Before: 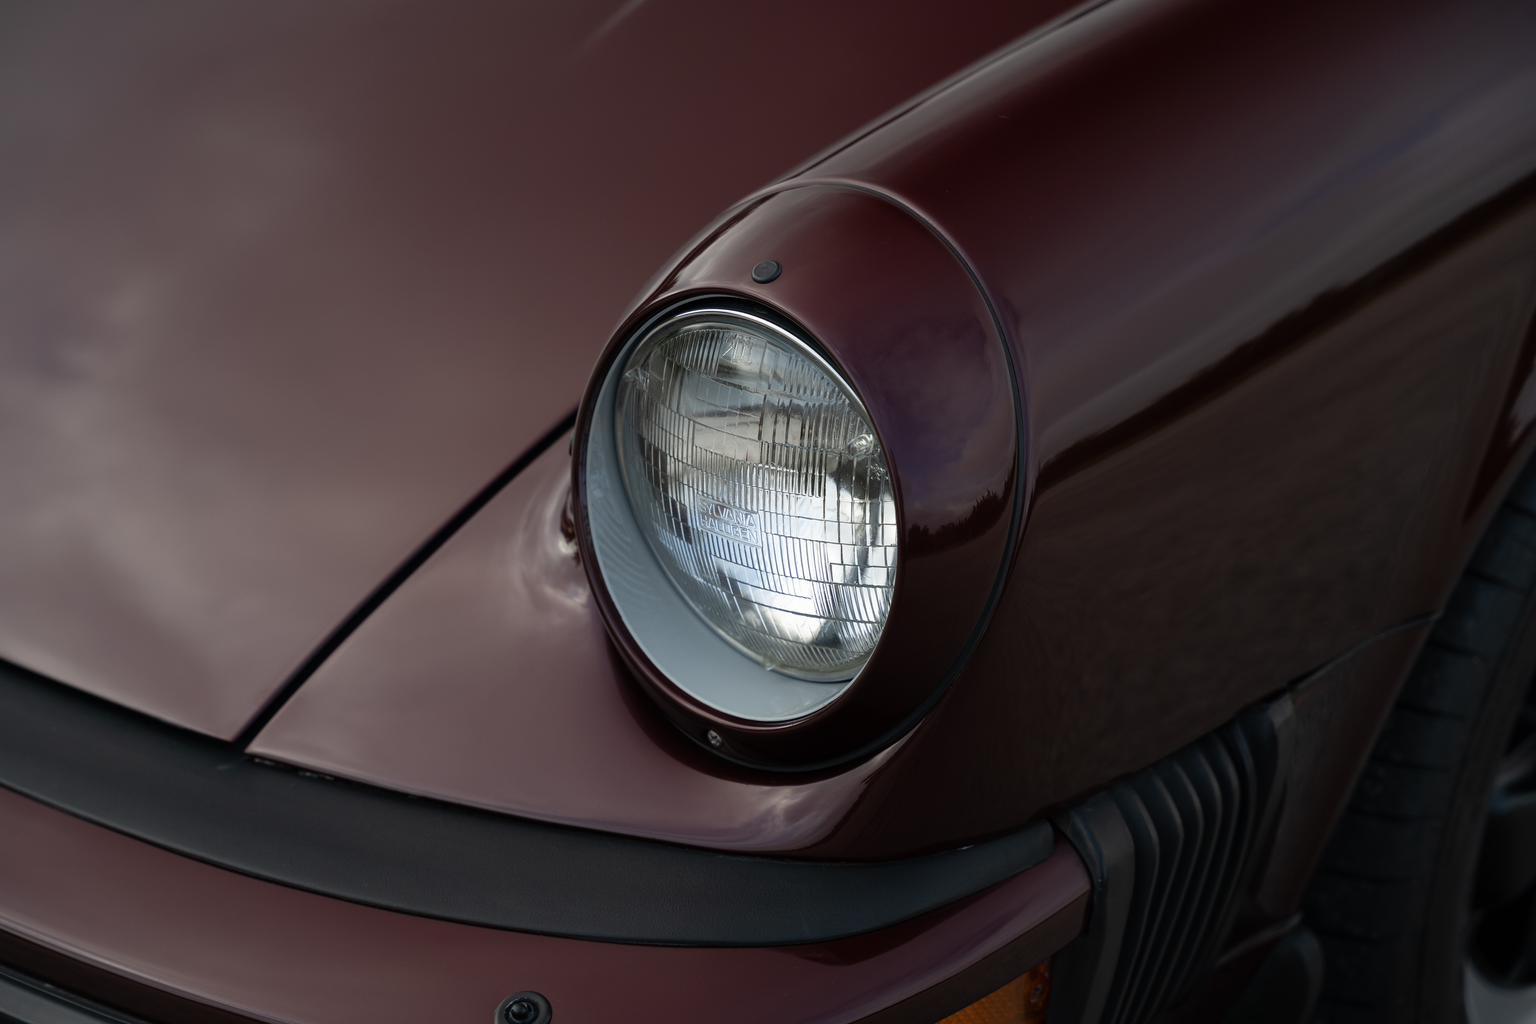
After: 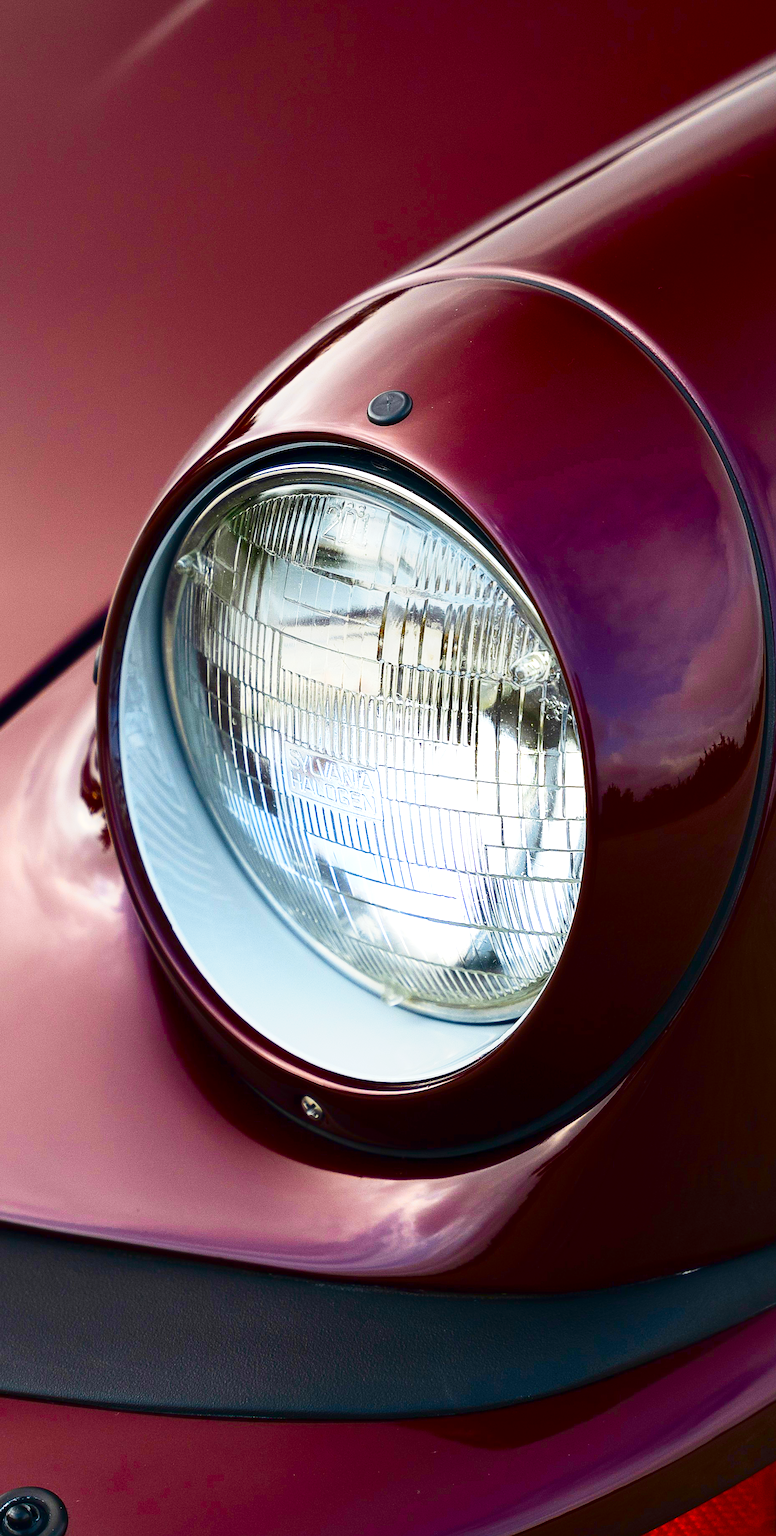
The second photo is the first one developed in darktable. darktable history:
color zones: curves: ch0 [(0.224, 0.526) (0.75, 0.5)]; ch1 [(0.055, 0.526) (0.224, 0.761) (0.377, 0.526) (0.75, 0.5)]
base curve: curves: ch0 [(0, 0) (0.088, 0.125) (0.176, 0.251) (0.354, 0.501) (0.613, 0.749) (1, 0.877)], preserve colors none
crop: left 33.02%, right 33.284%
contrast brightness saturation: contrast 0.214, brightness -0.105, saturation 0.208
exposure: black level correction 0, exposure 1.402 EV, compensate highlight preservation false
color balance rgb: shadows lift › luminance -20.177%, perceptual saturation grading › global saturation 39.509%, perceptual saturation grading › highlights -24.799%, perceptual saturation grading › mid-tones 35.488%, perceptual saturation grading › shadows 35.747%, global vibrance 20%
sharpen: on, module defaults
